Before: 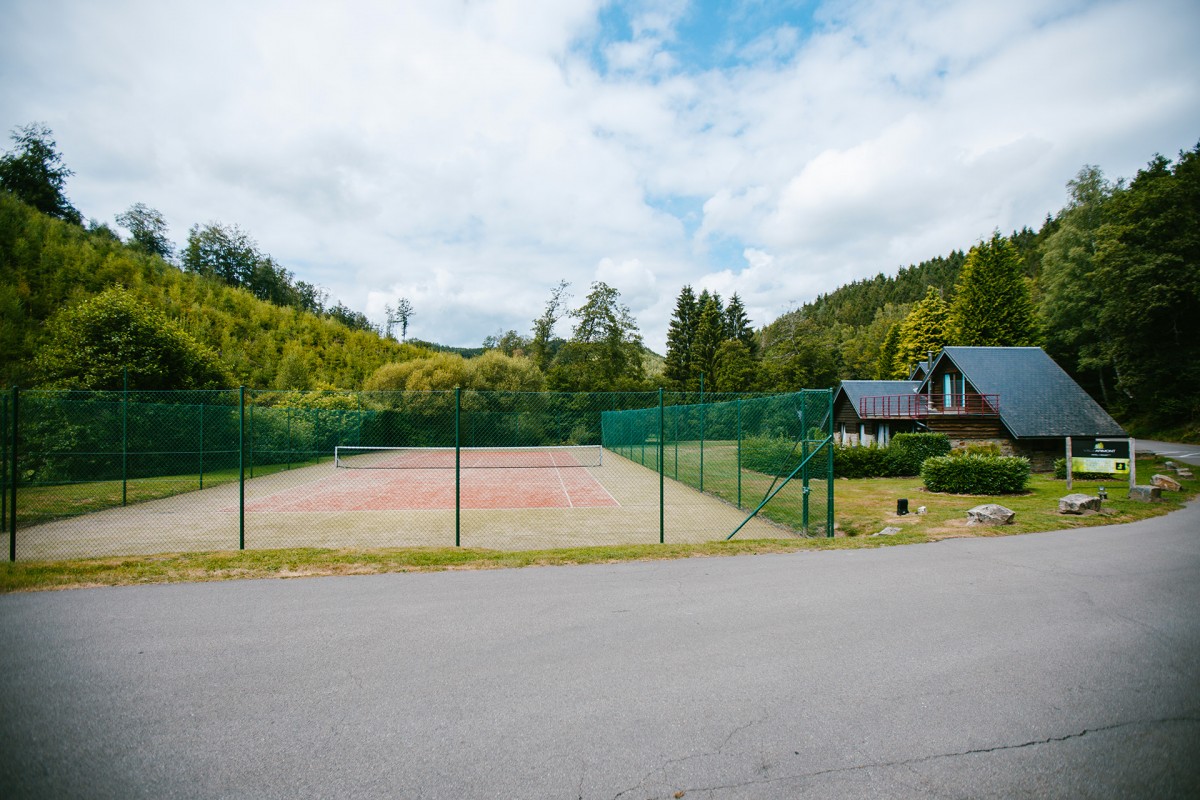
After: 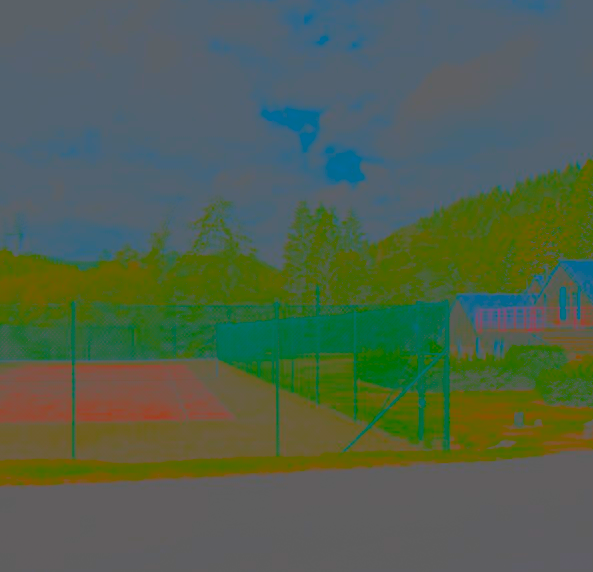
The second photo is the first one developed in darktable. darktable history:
tone equalizer: edges refinement/feathering 500, mask exposure compensation -1.57 EV, preserve details no
contrast brightness saturation: contrast -0.977, brightness -0.168, saturation 0.746
crop: left 32.039%, top 10.947%, right 18.474%, bottom 17.452%
